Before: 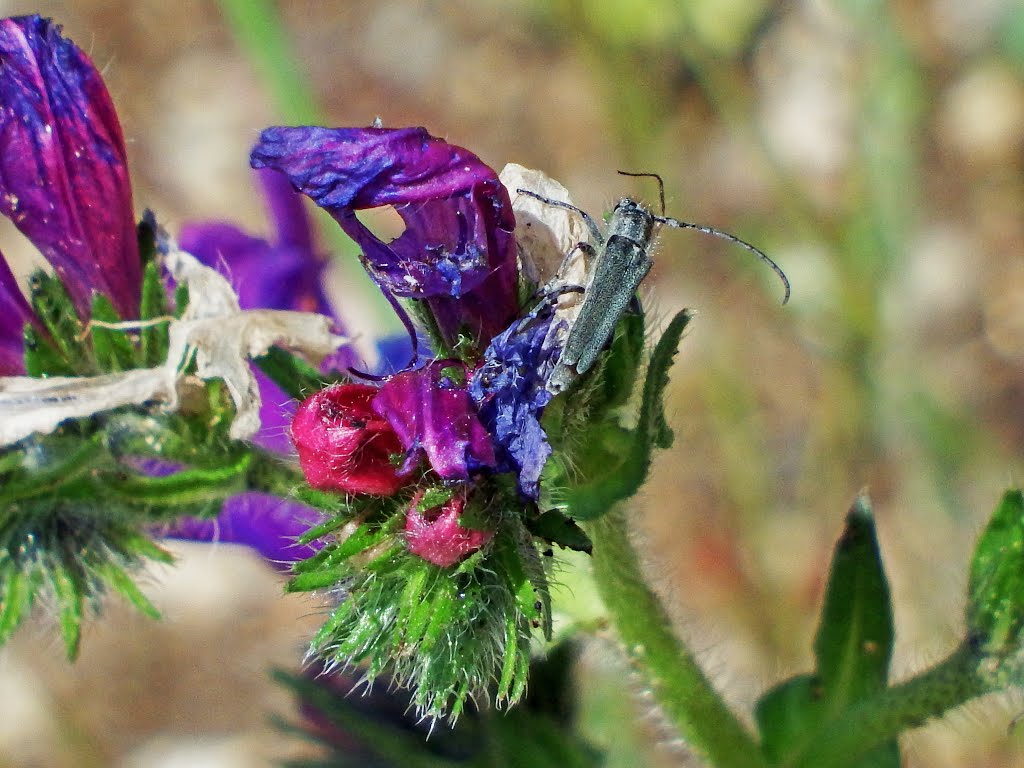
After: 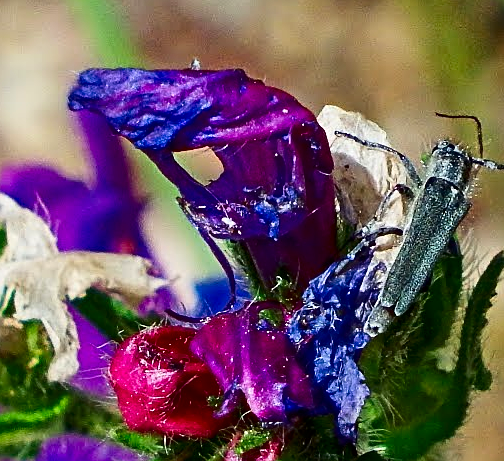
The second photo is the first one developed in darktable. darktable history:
sharpen: on, module defaults
contrast brightness saturation: contrast 0.21, brightness -0.11, saturation 0.21
crop: left 17.835%, top 7.675%, right 32.881%, bottom 32.213%
